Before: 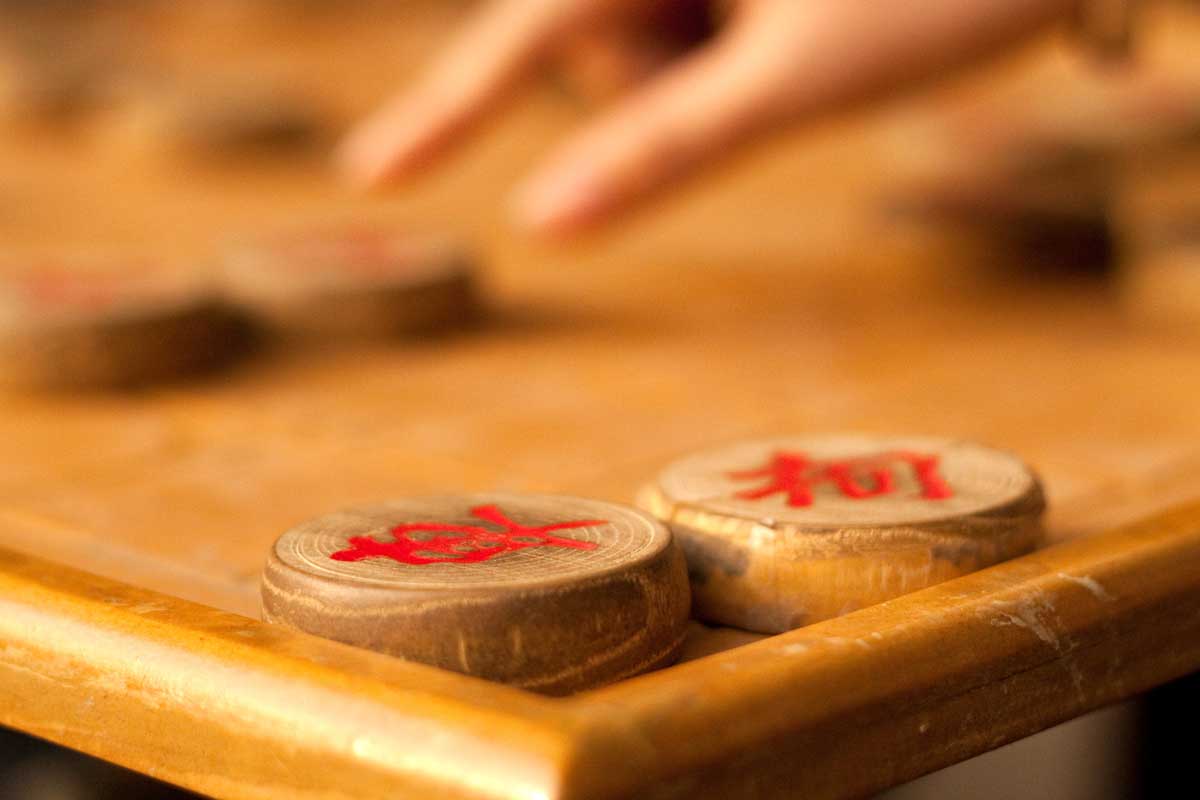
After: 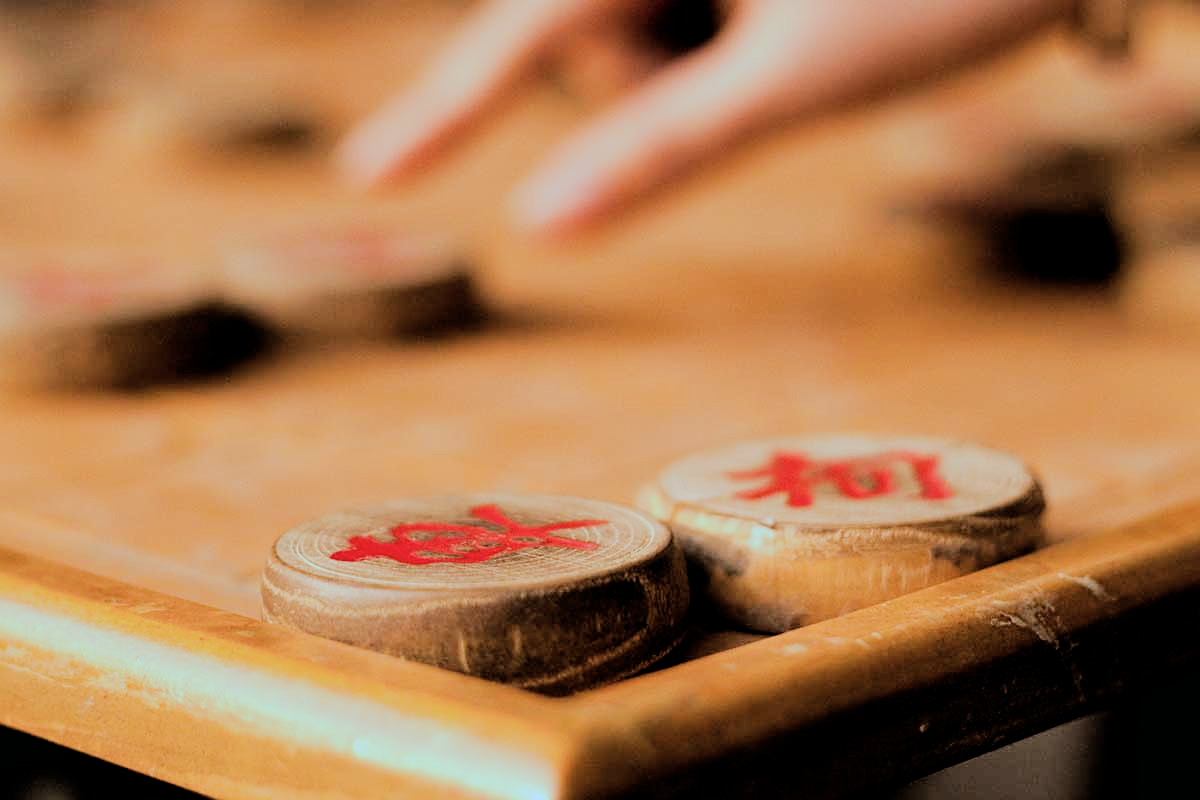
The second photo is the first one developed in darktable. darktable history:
color correction: highlights a* -10.69, highlights b* -19.19
sharpen: on, module defaults
filmic rgb: black relative exposure -3.21 EV, white relative exposure 7.02 EV, hardness 1.46, contrast 1.35
tone equalizer: -8 EV -0.417 EV, -7 EV -0.389 EV, -6 EV -0.333 EV, -5 EV -0.222 EV, -3 EV 0.222 EV, -2 EV 0.333 EV, -1 EV 0.389 EV, +0 EV 0.417 EV, edges refinement/feathering 500, mask exposure compensation -1.57 EV, preserve details no
white balance: emerald 1
